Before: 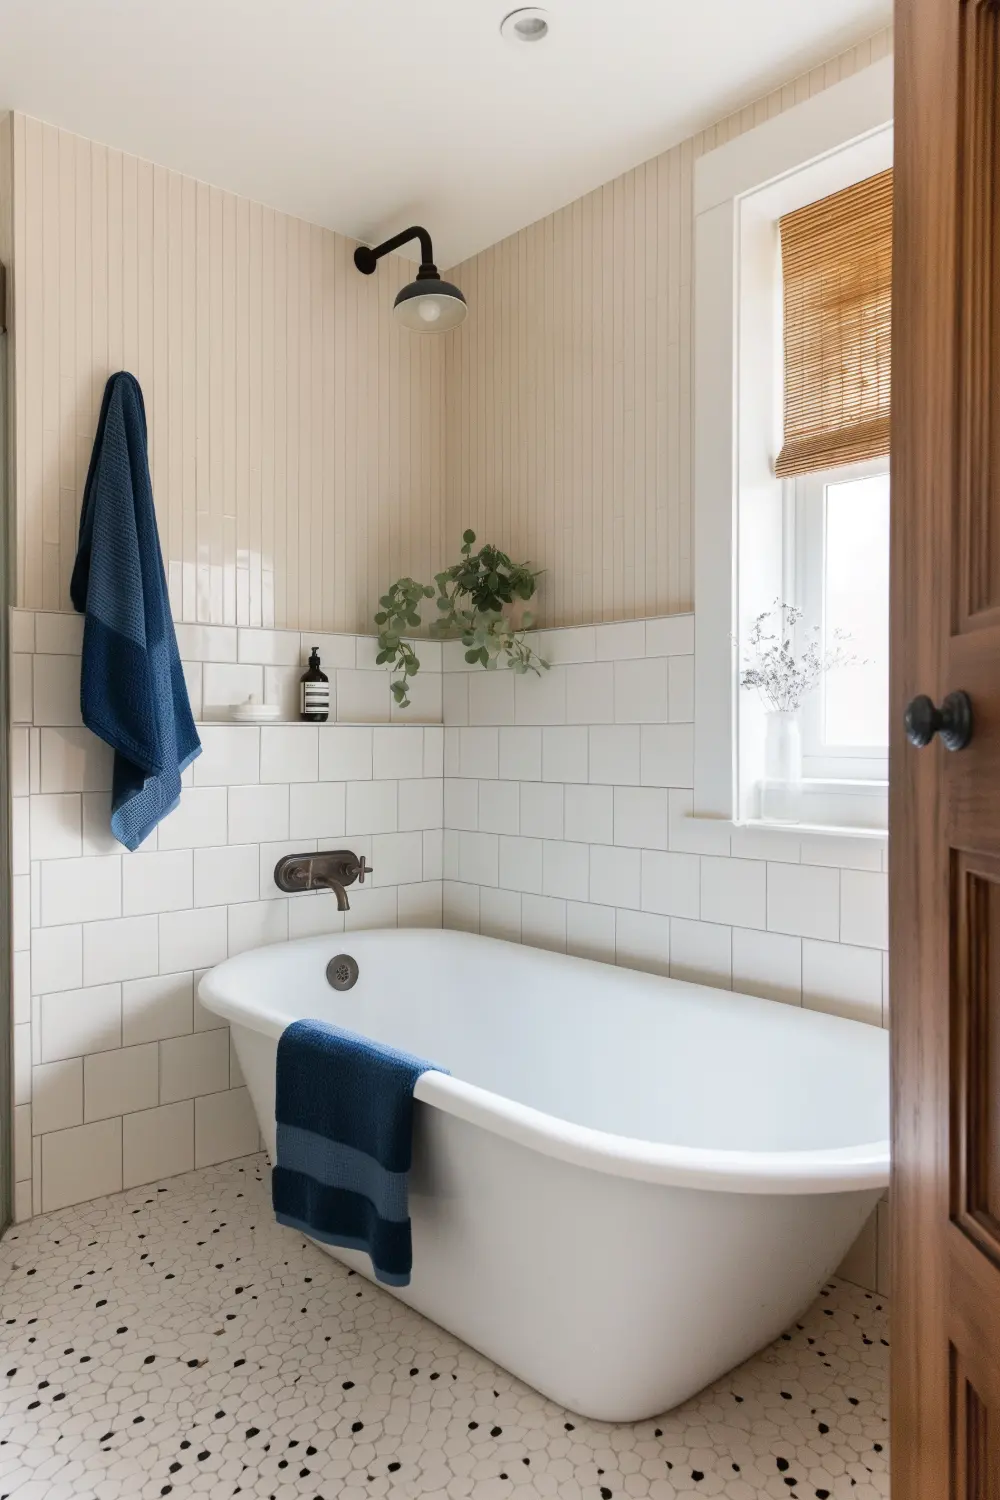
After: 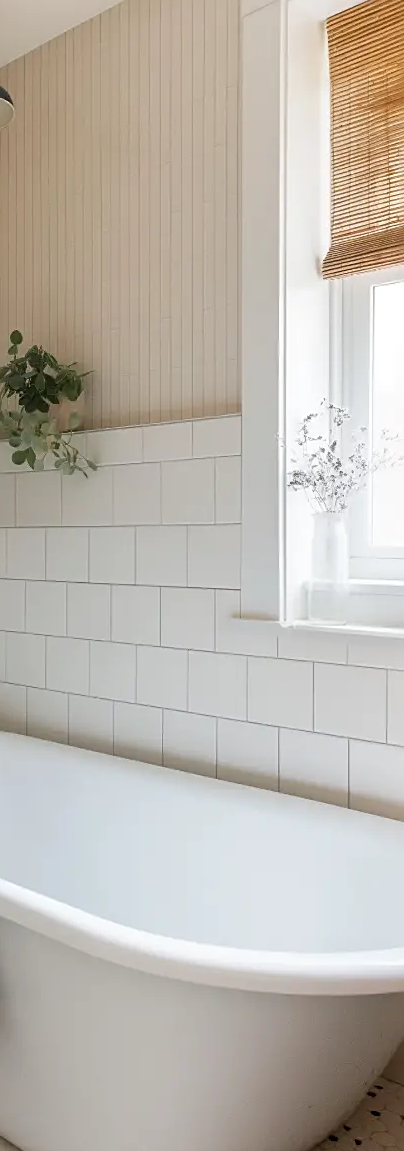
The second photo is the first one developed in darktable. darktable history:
sharpen: on, module defaults
crop: left 45.391%, top 13.31%, right 14.137%, bottom 9.917%
